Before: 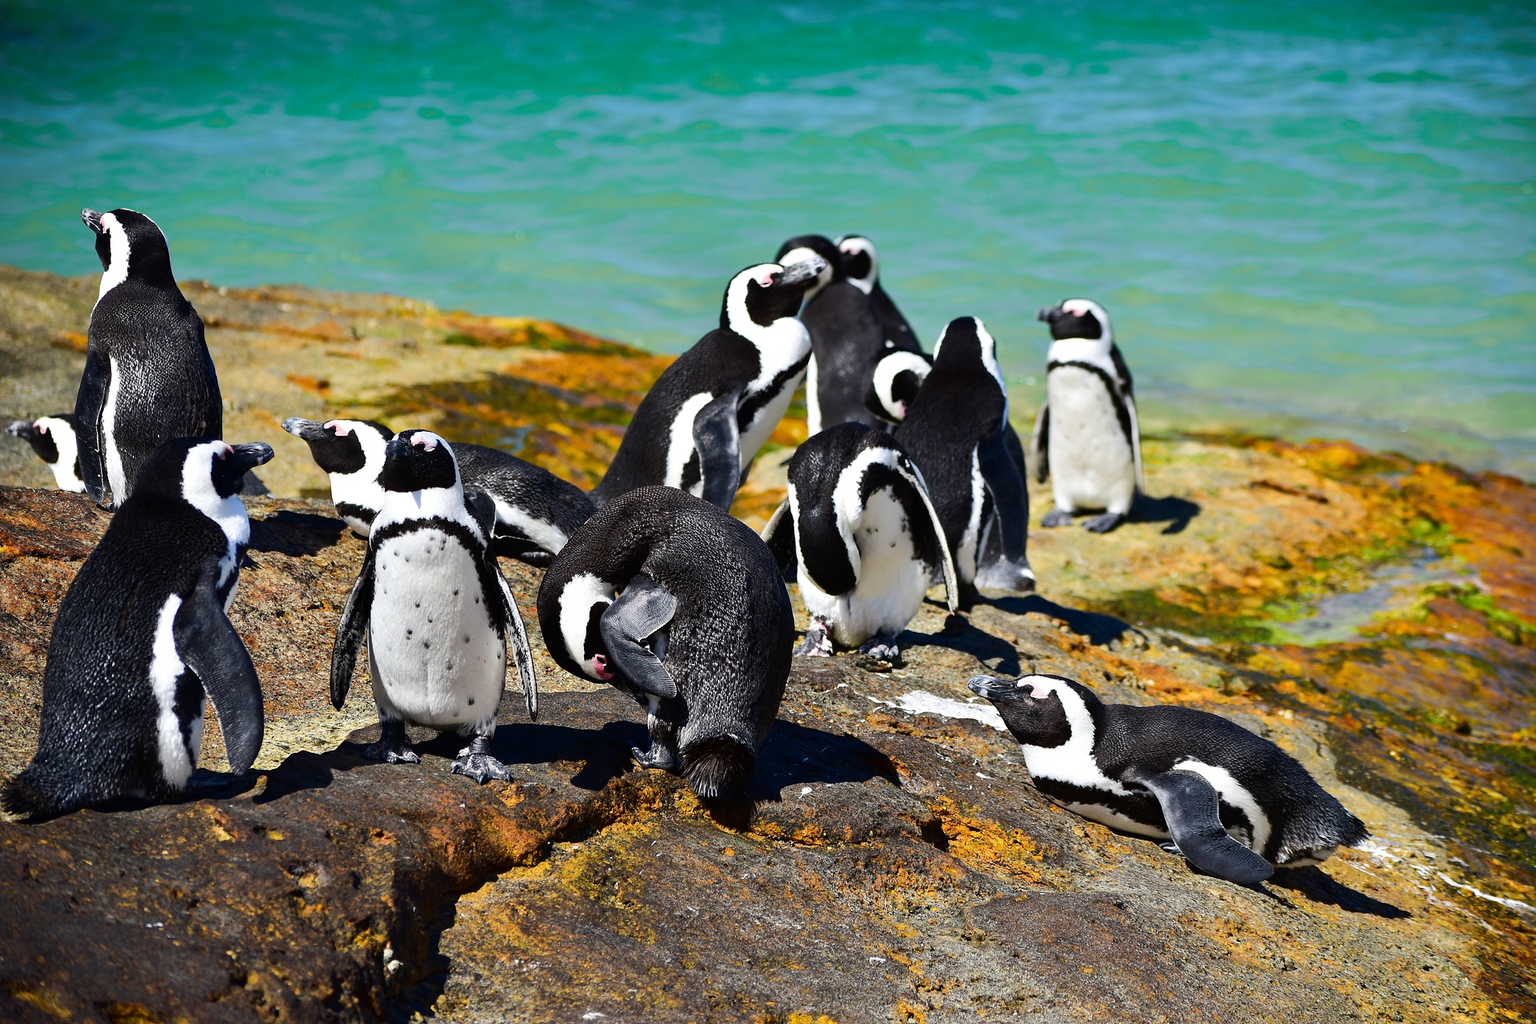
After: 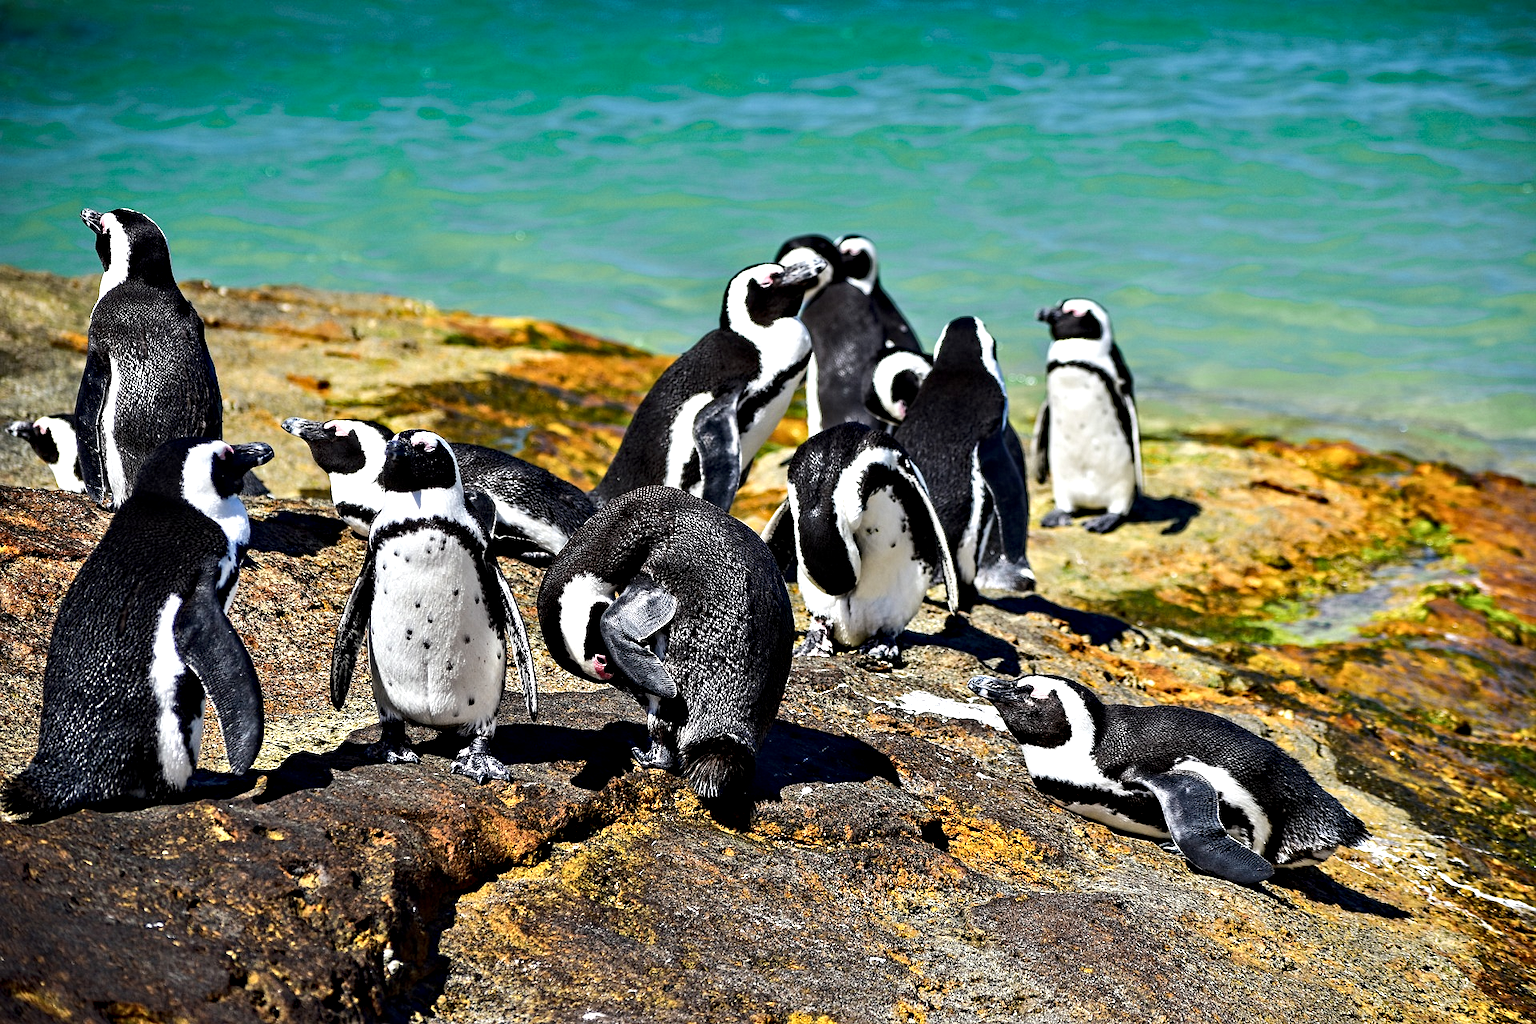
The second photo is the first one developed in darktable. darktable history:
color zones: curves: ch0 [(0, 0.5) (0.143, 0.5) (0.286, 0.5) (0.429, 0.495) (0.571, 0.437) (0.714, 0.44) (0.857, 0.496) (1, 0.5)]
exposure: exposure 0.161 EV, compensate highlight preservation false
contrast equalizer: octaves 7, y [[0.5, 0.542, 0.583, 0.625, 0.667, 0.708], [0.5 ×6], [0.5 ×6], [0 ×6], [0 ×6]]
